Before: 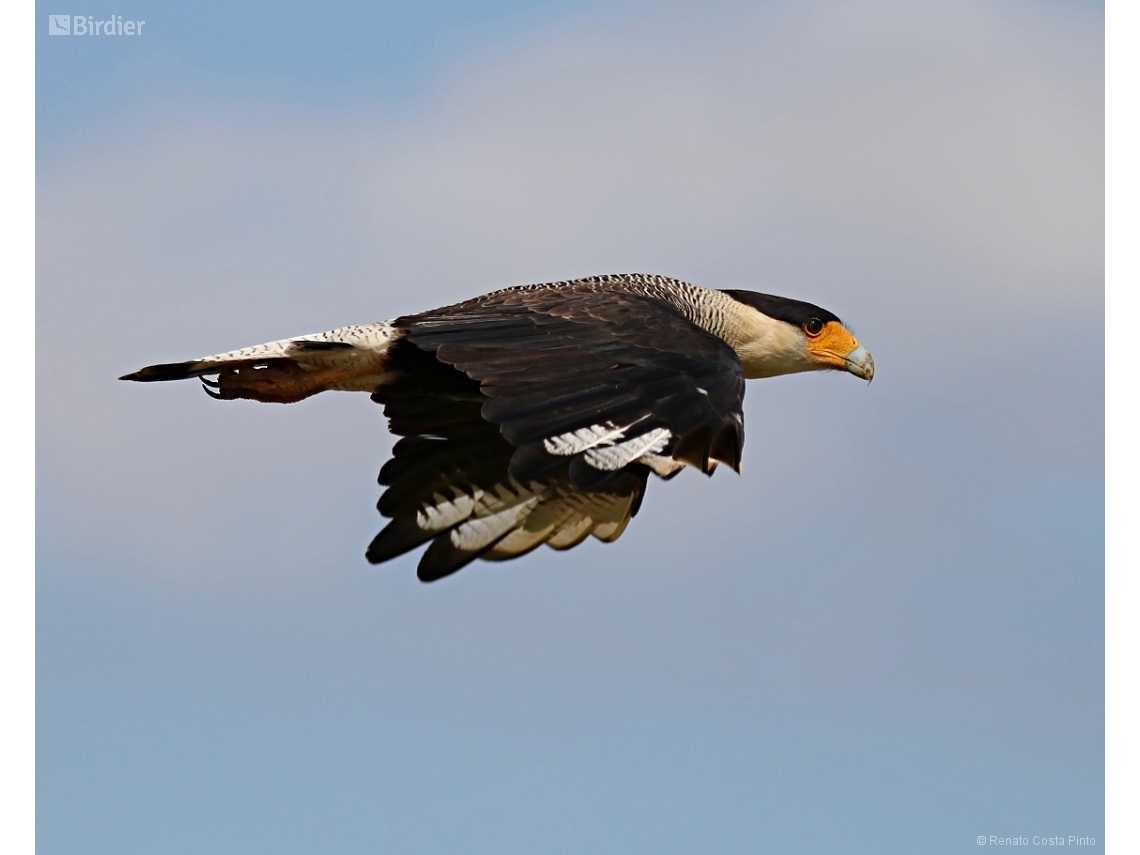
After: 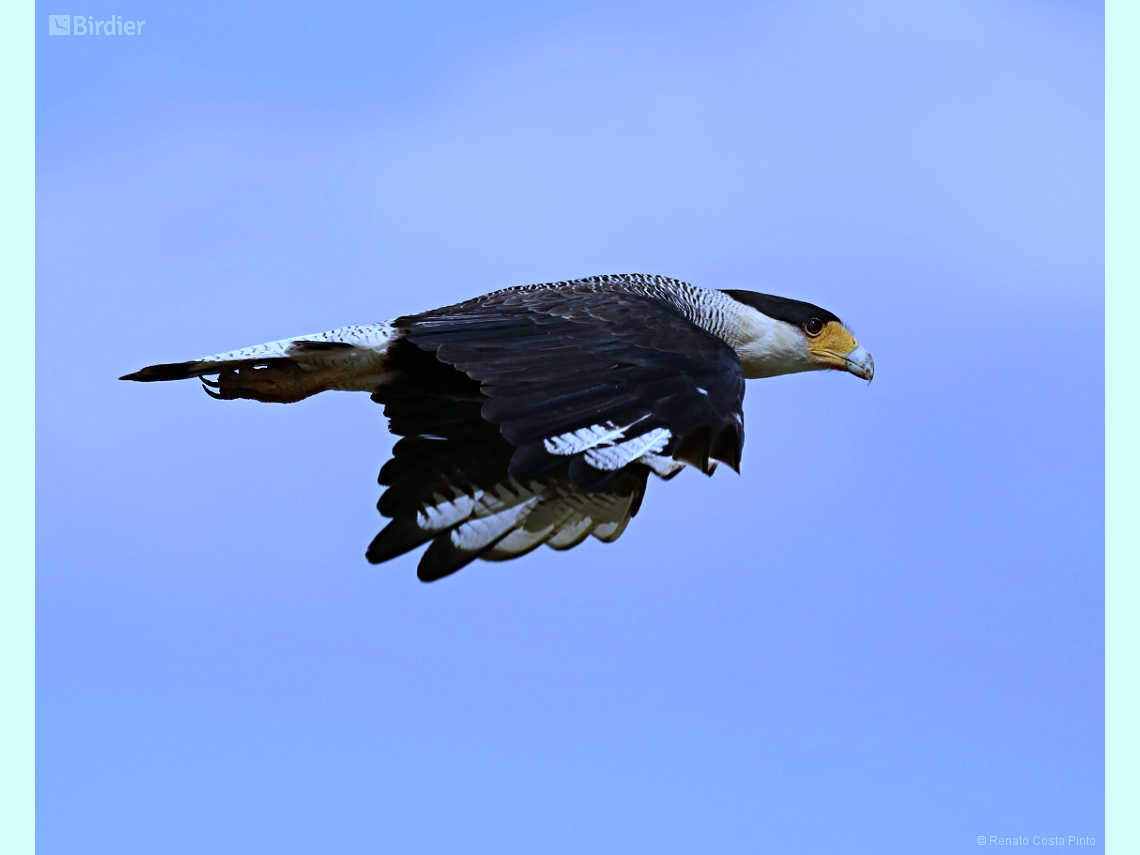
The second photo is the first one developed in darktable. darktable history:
white balance: red 0.766, blue 1.537
contrast brightness saturation: contrast 0.11, saturation -0.17
